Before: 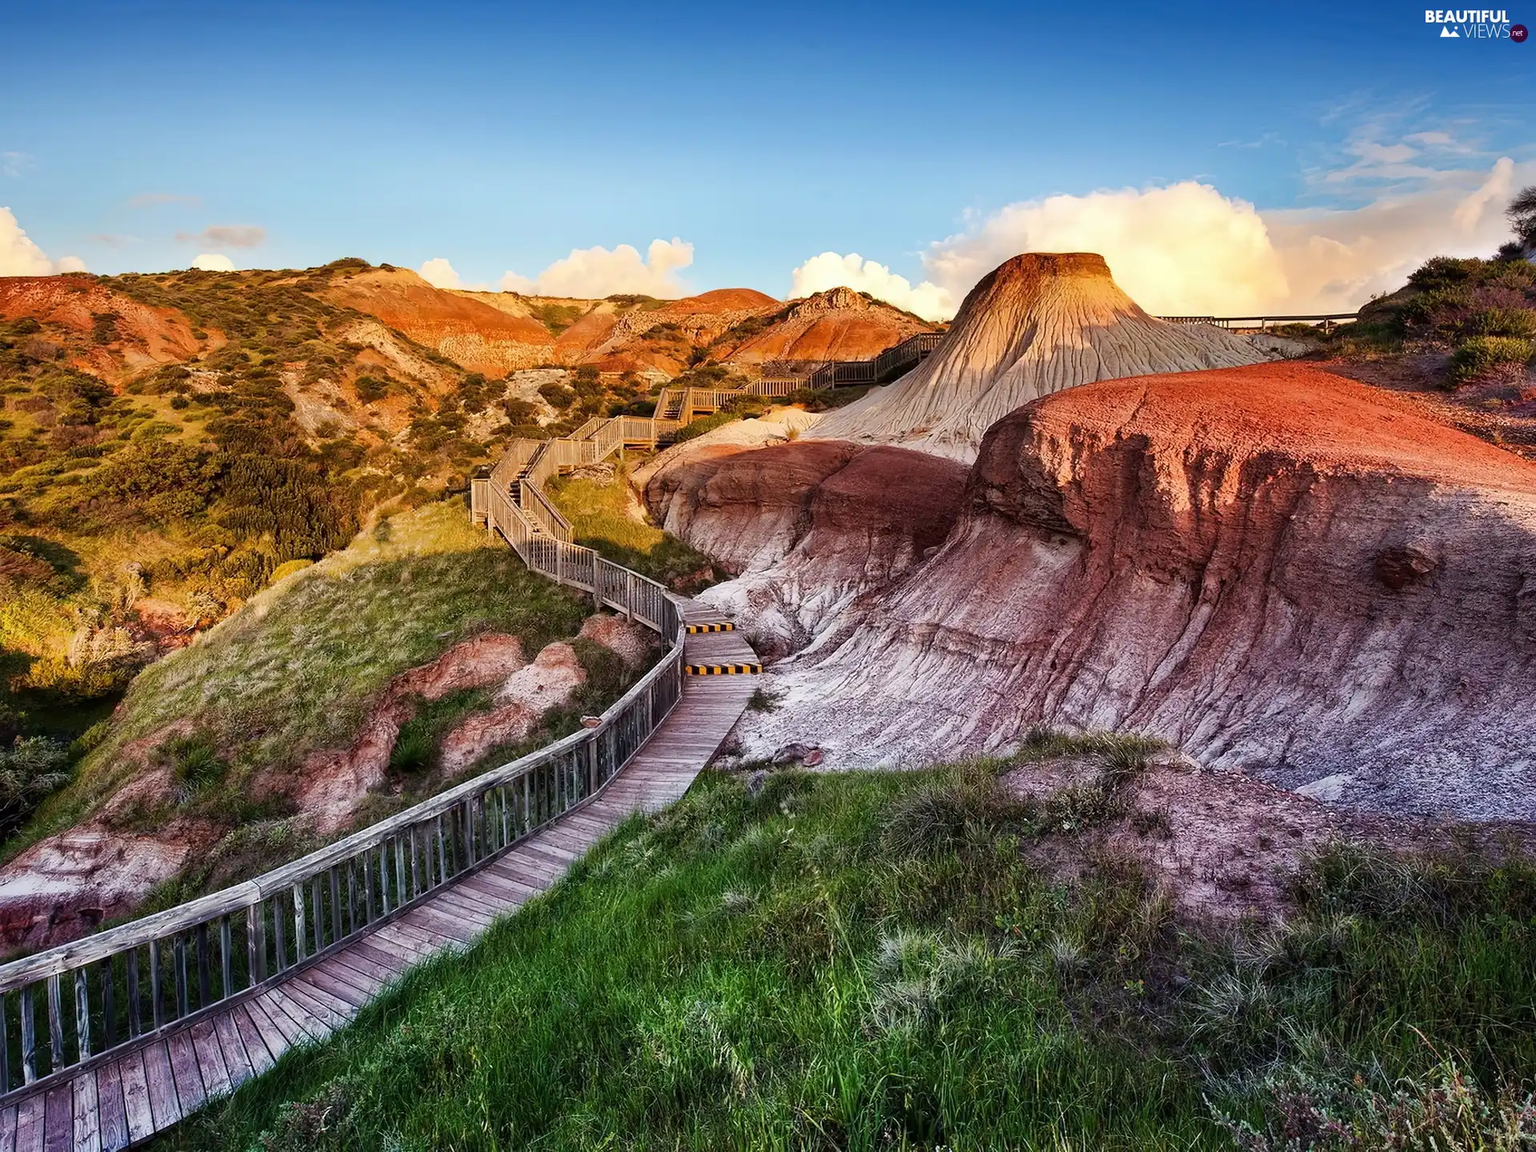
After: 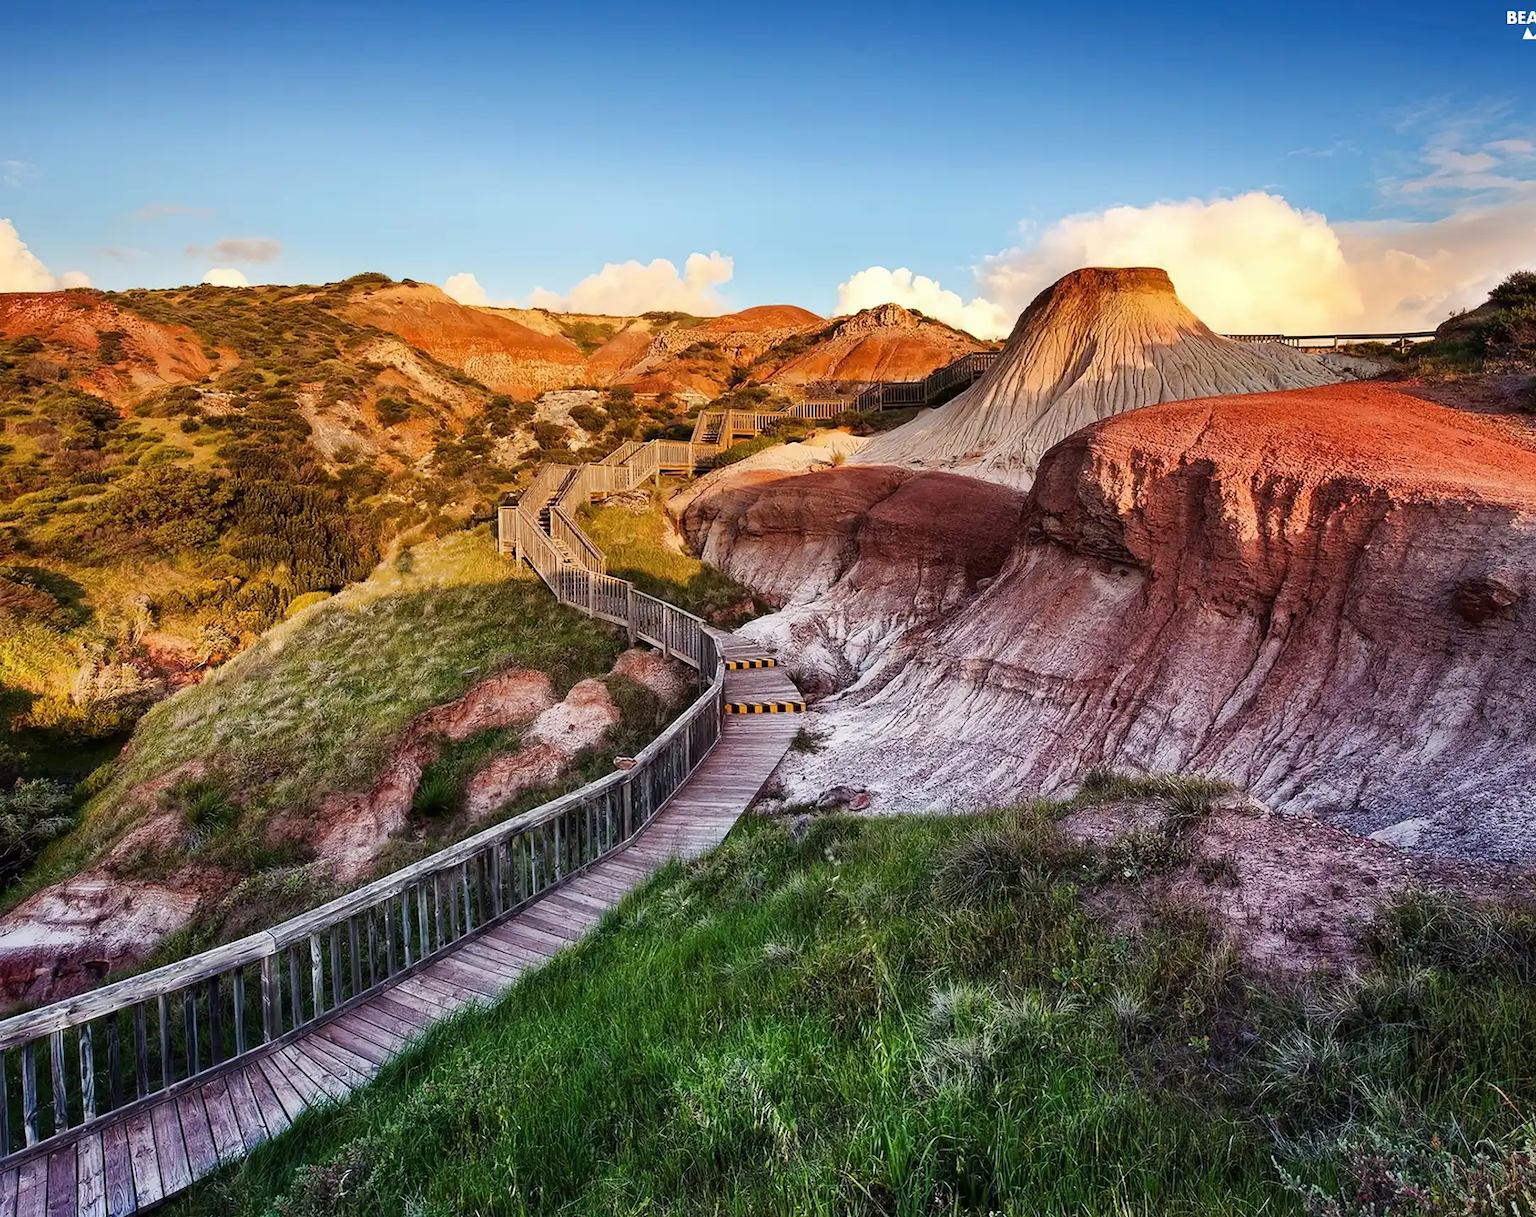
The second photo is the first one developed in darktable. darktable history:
crop and rotate: left 0%, right 5.402%
